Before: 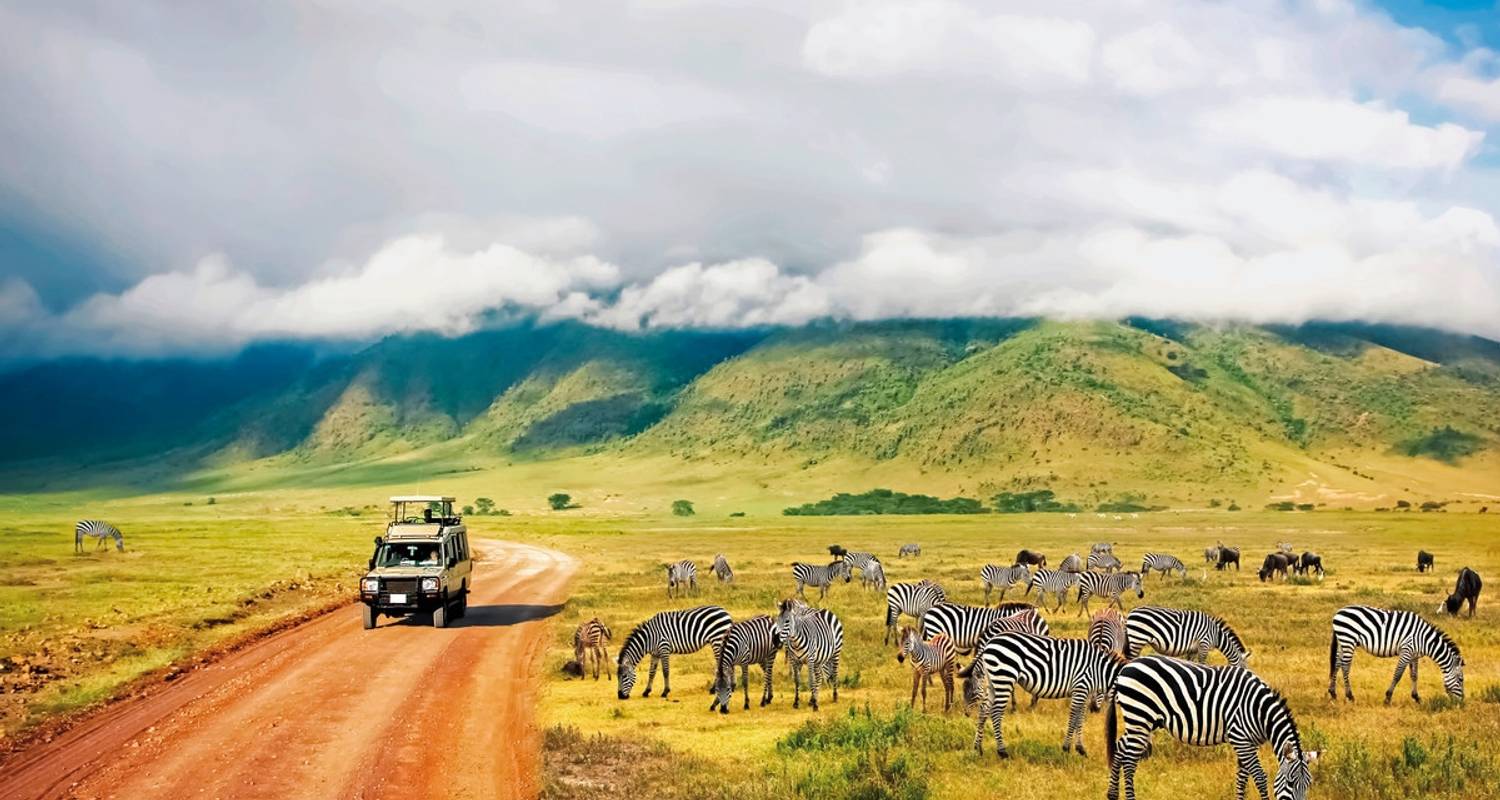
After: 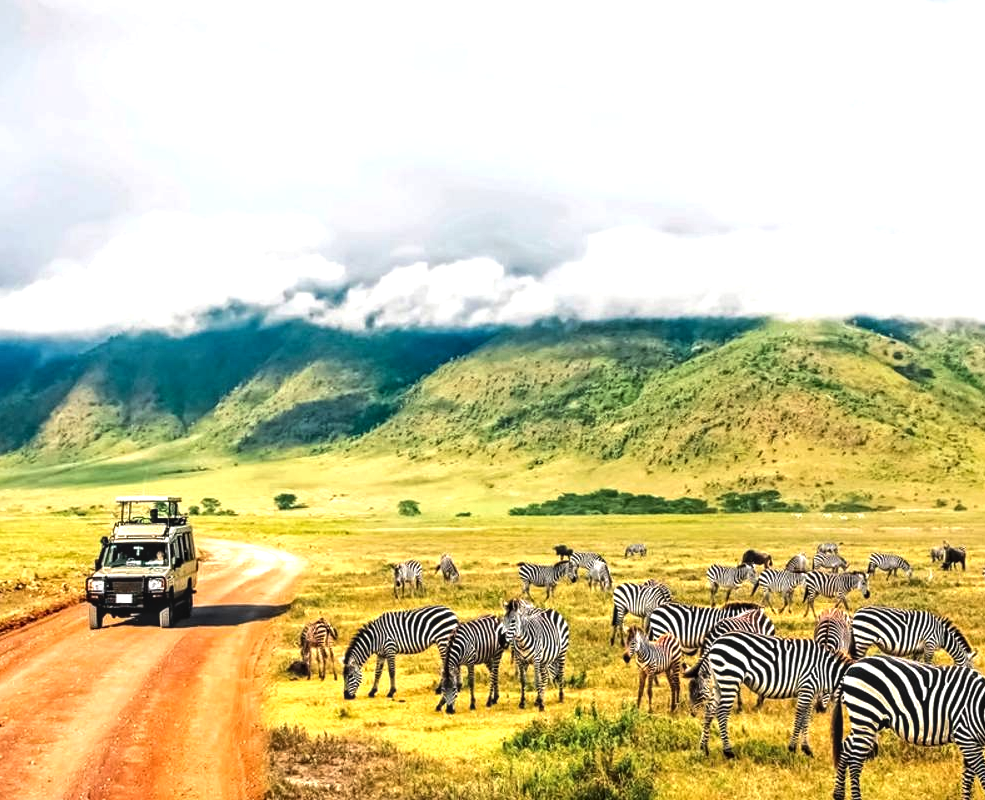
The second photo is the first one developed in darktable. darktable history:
crop and rotate: left 18.268%, right 16.059%
local contrast: on, module defaults
tone equalizer: -8 EV -0.784 EV, -7 EV -0.727 EV, -6 EV -0.599 EV, -5 EV -0.381 EV, -3 EV 0.384 EV, -2 EV 0.6 EV, -1 EV 0.693 EV, +0 EV 0.763 EV, edges refinement/feathering 500, mask exposure compensation -1.57 EV, preserve details no
